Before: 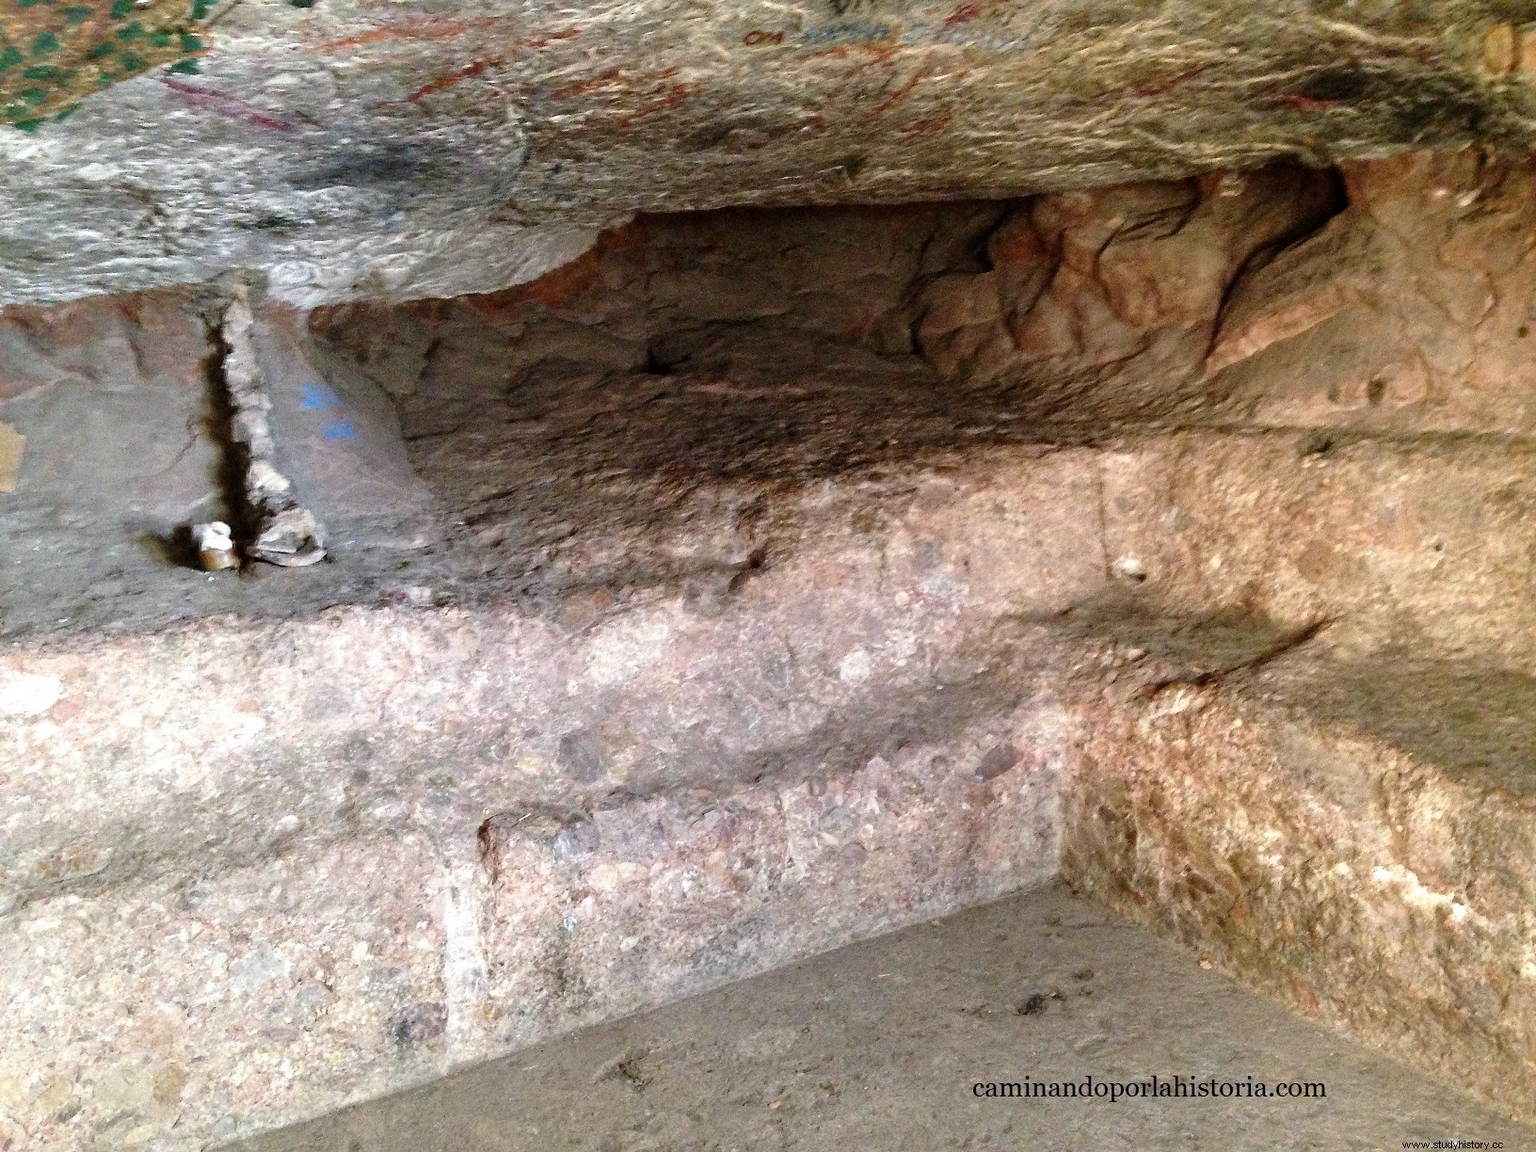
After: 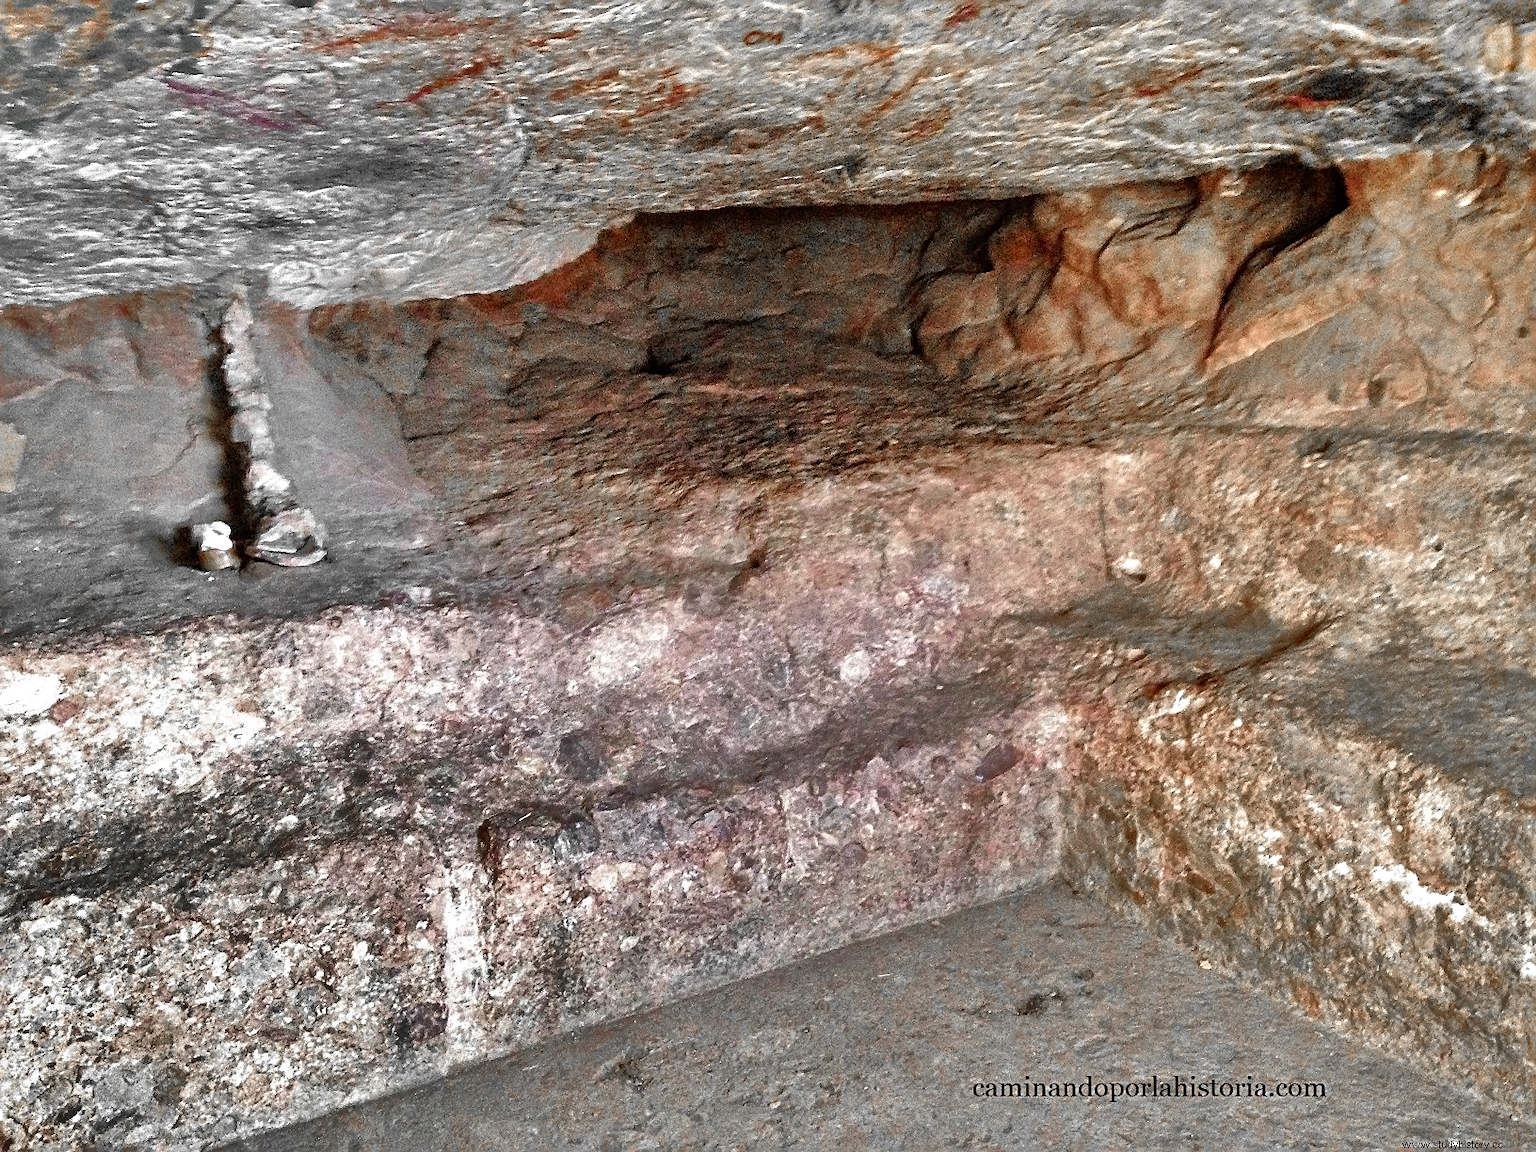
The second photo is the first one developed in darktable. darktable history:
tone equalizer: -7 EV 0.15 EV, -6 EV 0.6 EV, -5 EV 1.15 EV, -4 EV 1.33 EV, -3 EV 1.15 EV, -2 EV 0.6 EV, -1 EV 0.15 EV, mask exposure compensation -0.5 EV
color zones: curves: ch0 [(0, 0.497) (0.096, 0.361) (0.221, 0.538) (0.429, 0.5) (0.571, 0.5) (0.714, 0.5) (0.857, 0.5) (1, 0.497)]; ch1 [(0, 0.5) (0.143, 0.5) (0.257, -0.002) (0.429, 0.04) (0.571, -0.001) (0.714, -0.015) (0.857, 0.024) (1, 0.5)]
grain: coarseness 0.81 ISO, strength 1.34%, mid-tones bias 0%
sharpen: on, module defaults
shadows and highlights: shadows 20.91, highlights -82.73, soften with gaussian
